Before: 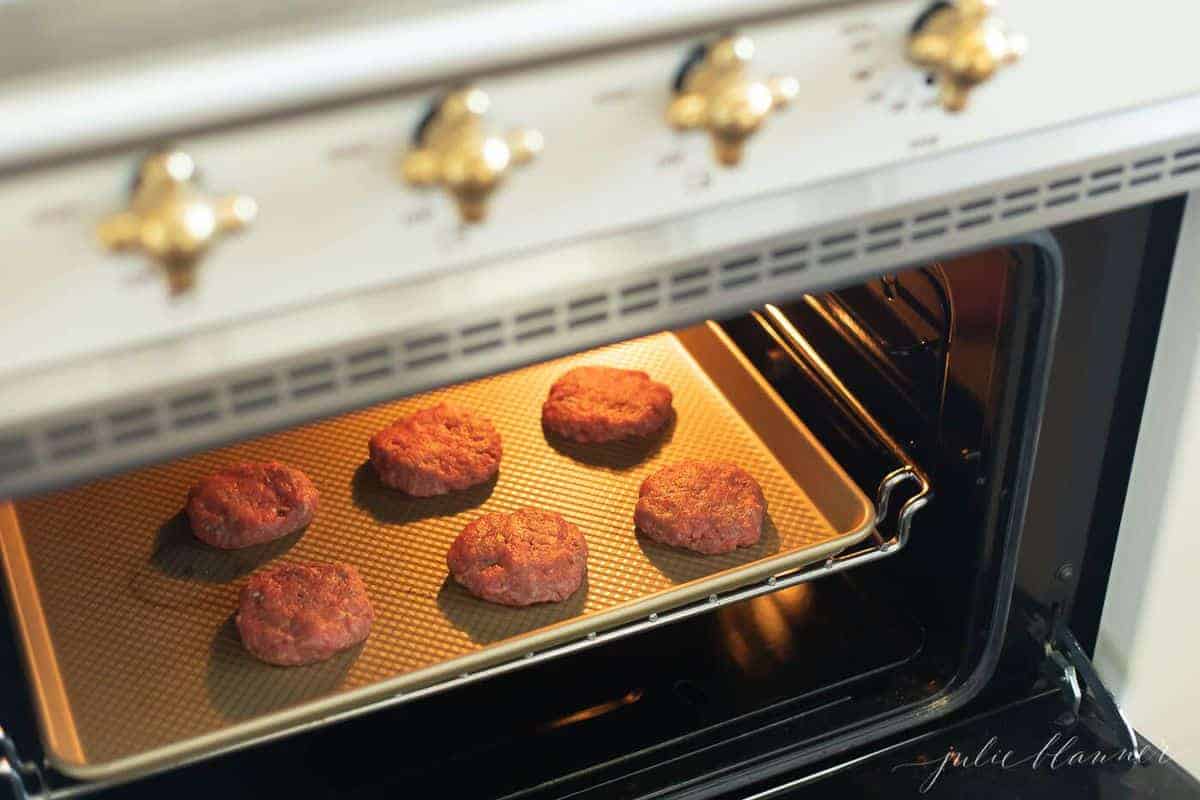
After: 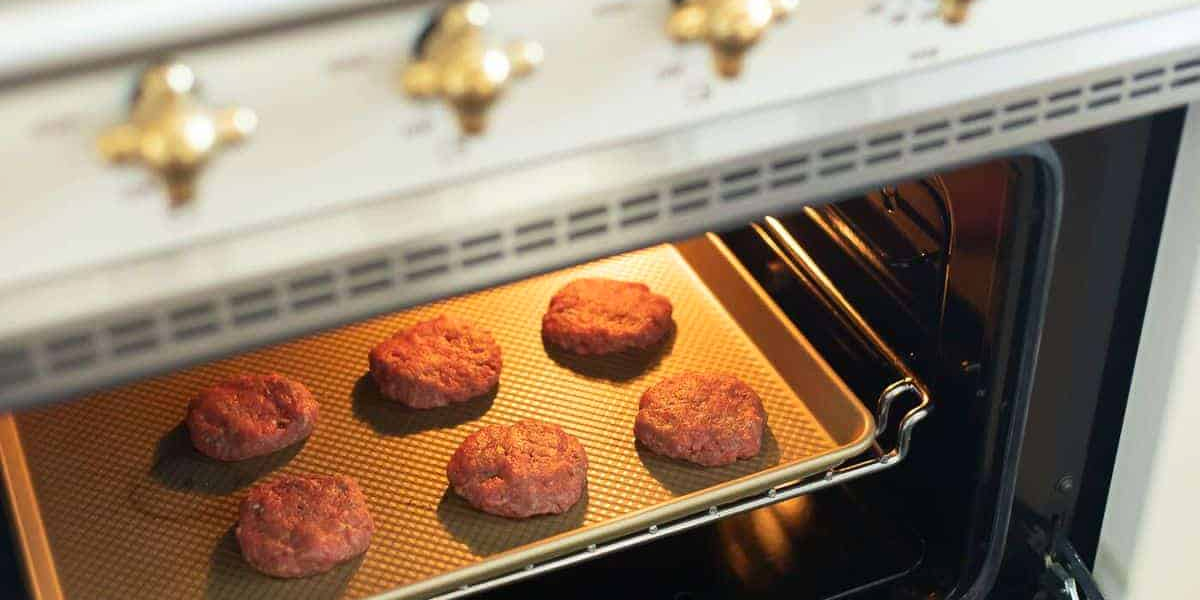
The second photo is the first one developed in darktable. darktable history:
contrast brightness saturation: contrast 0.084, saturation 0.024
crop: top 11.015%, bottom 13.953%
